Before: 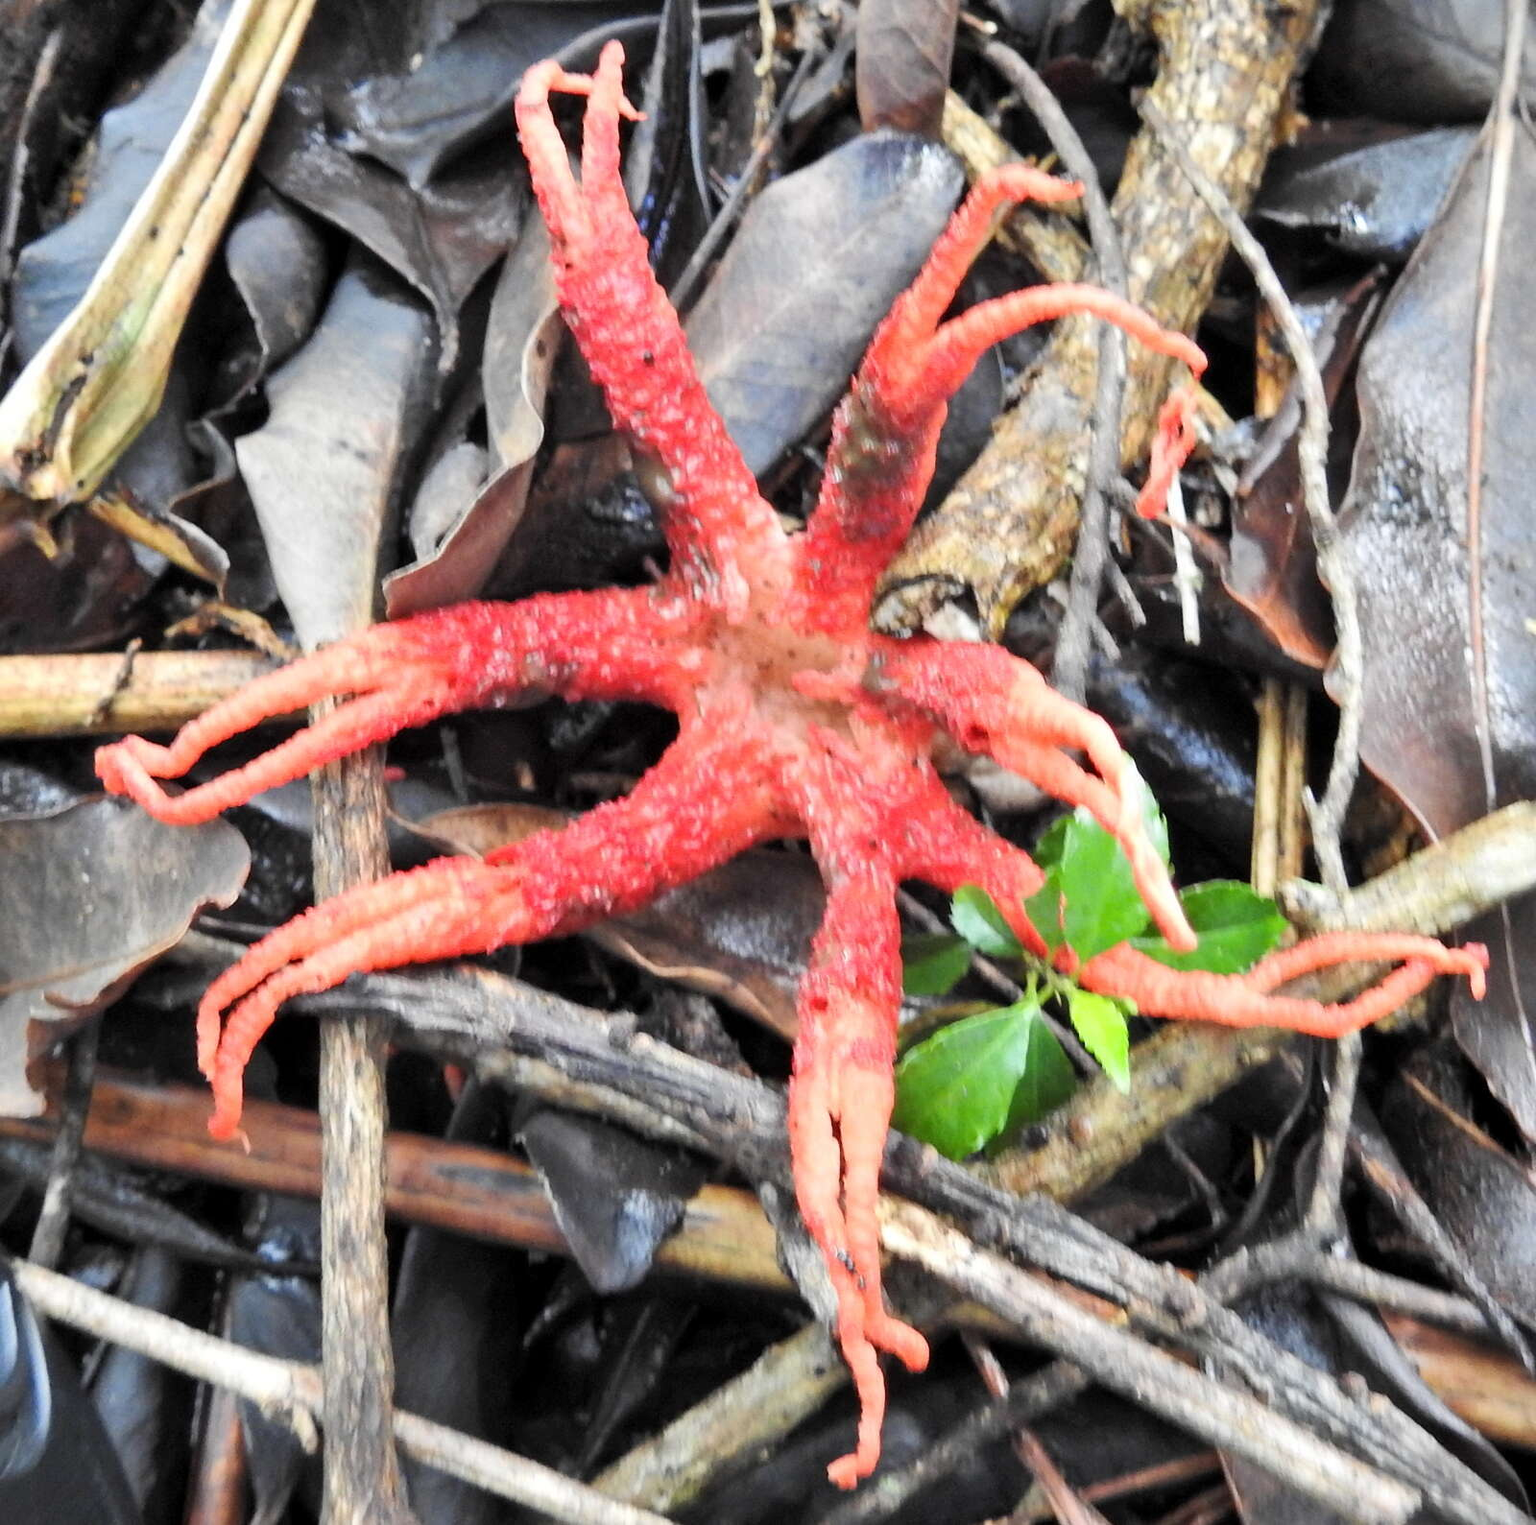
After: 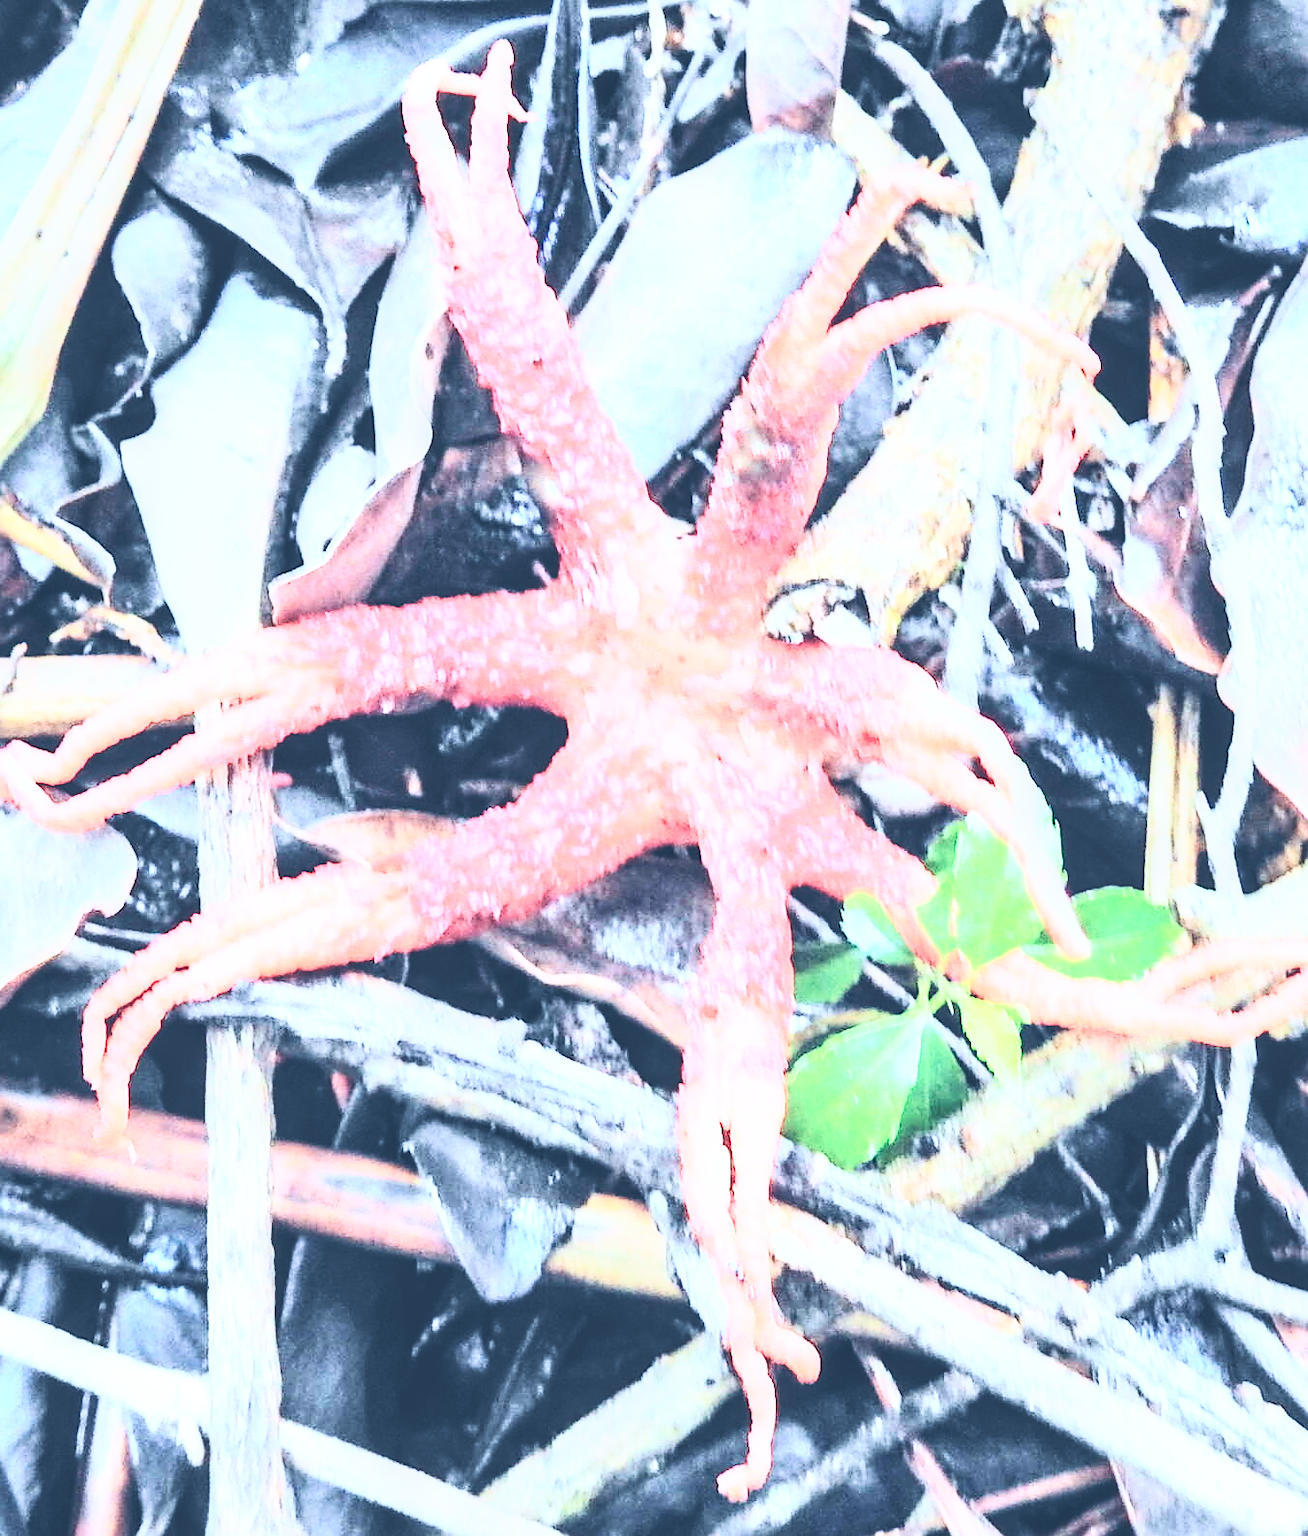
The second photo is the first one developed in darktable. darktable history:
velvia: on, module defaults
sharpen: amount 0.492
crop: left 7.54%, right 7.87%
contrast brightness saturation: contrast 0.635, brightness 0.359, saturation 0.145
color calibration: illuminant custom, x 0.389, y 0.387, temperature 3847.36 K
exposure: black level correction -0.042, exposure 0.062 EV, compensate highlight preservation false
local contrast: on, module defaults
base curve: curves: ch0 [(0, 0) (0.028, 0.03) (0.121, 0.232) (0.46, 0.748) (0.859, 0.968) (1, 1)], preserve colors none
